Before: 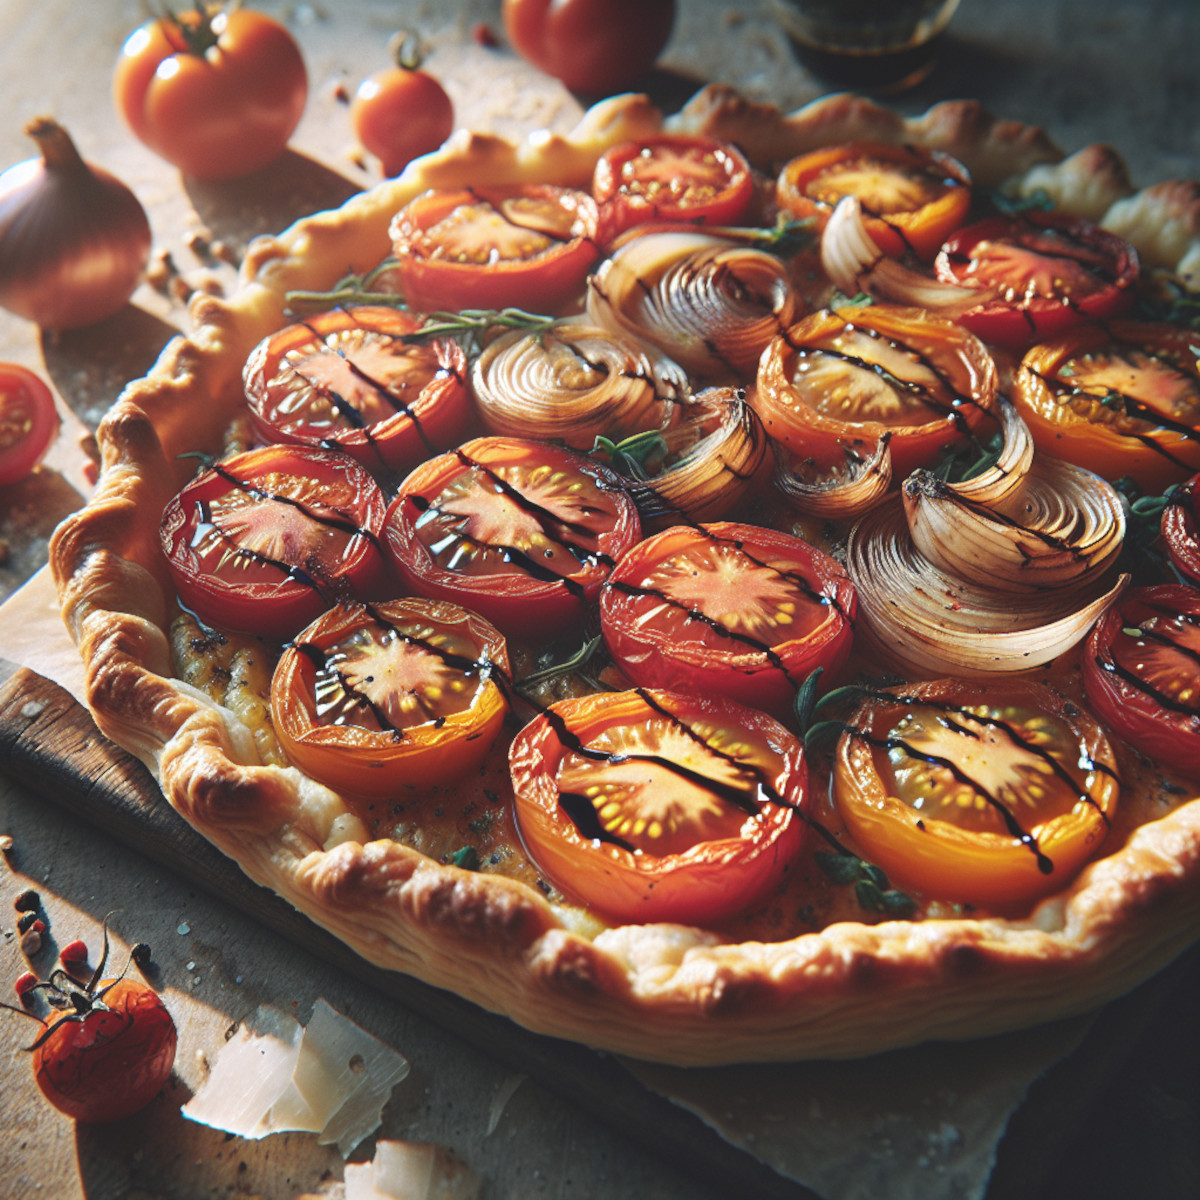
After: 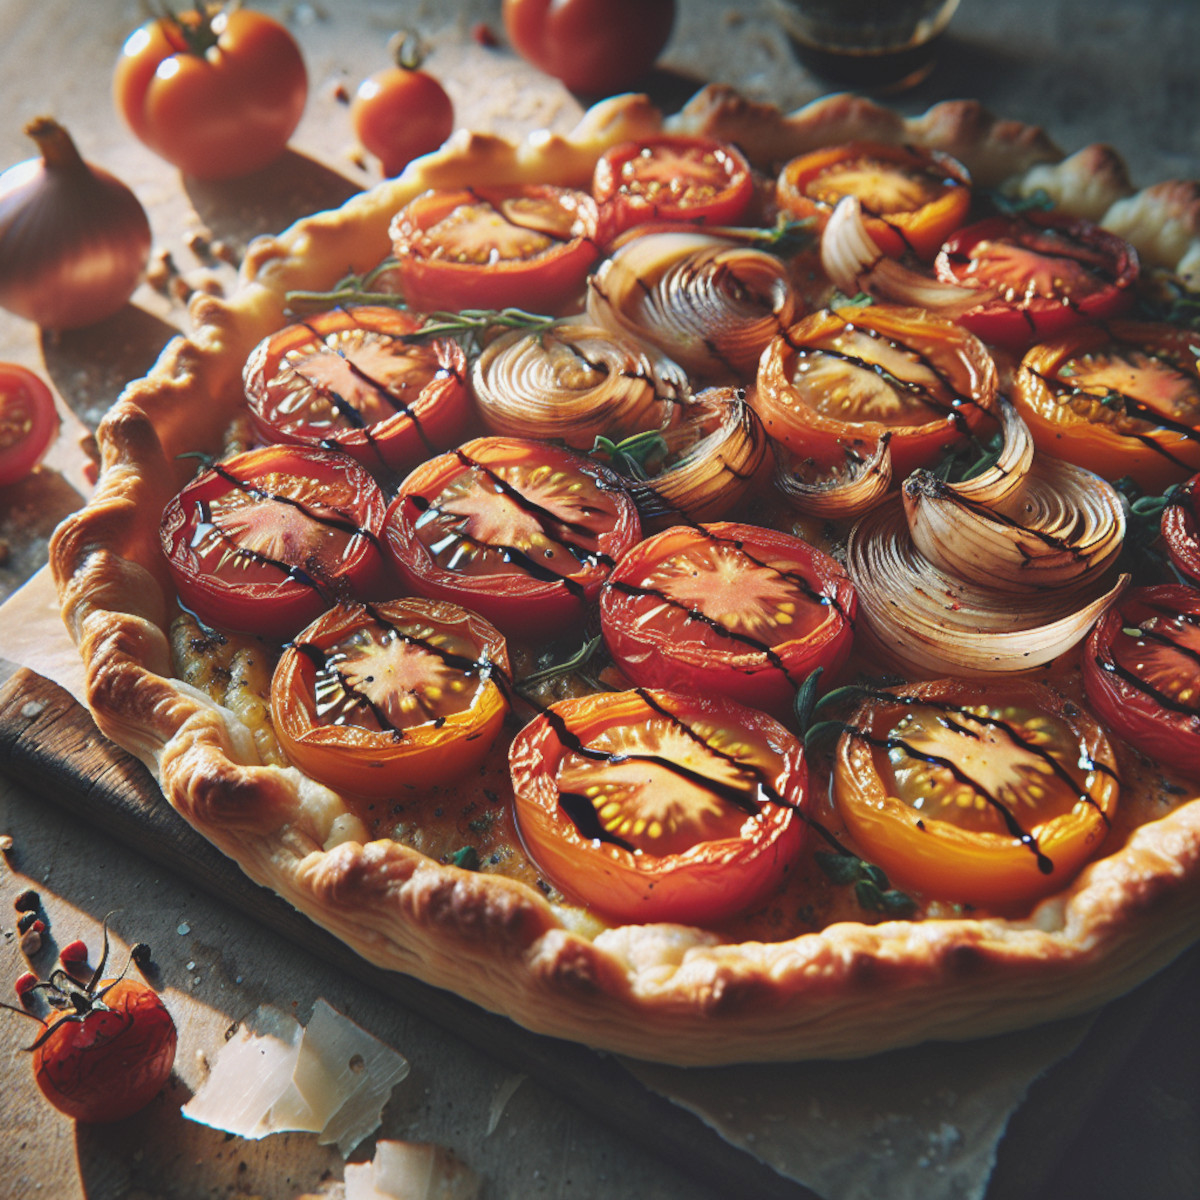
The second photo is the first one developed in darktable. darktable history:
shadows and highlights: white point adjustment -3.64, highlights -63.34, highlights color adjustment 42%, soften with gaussian
